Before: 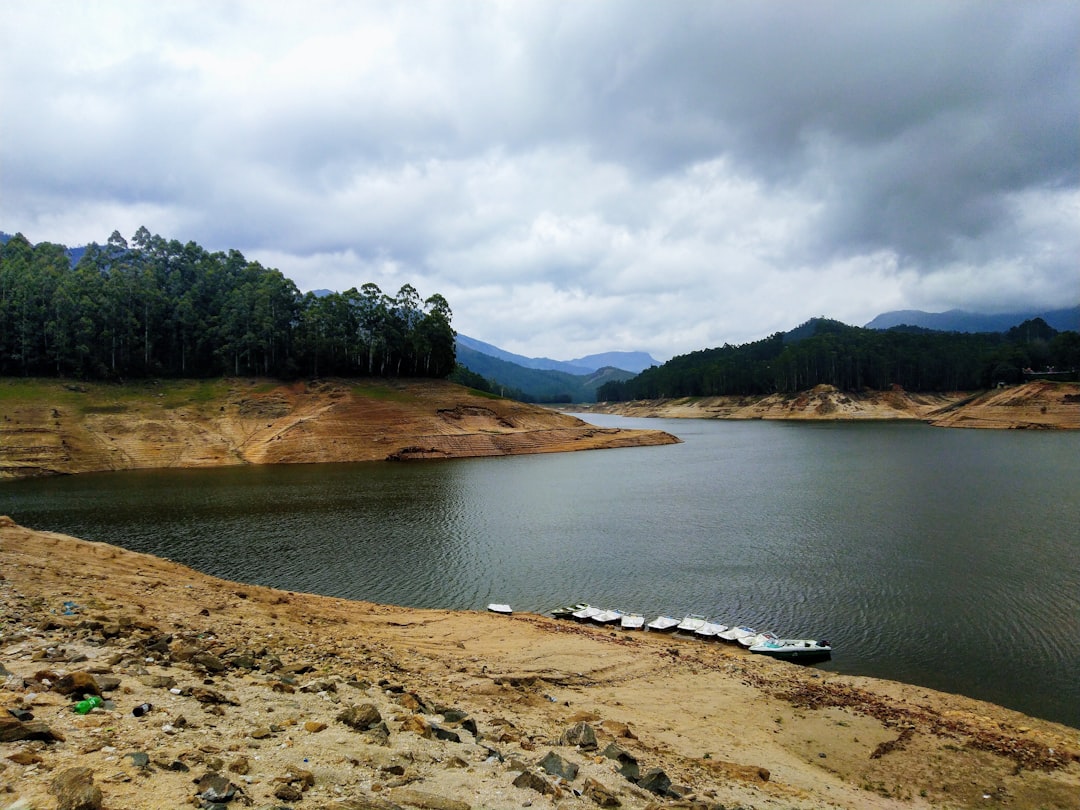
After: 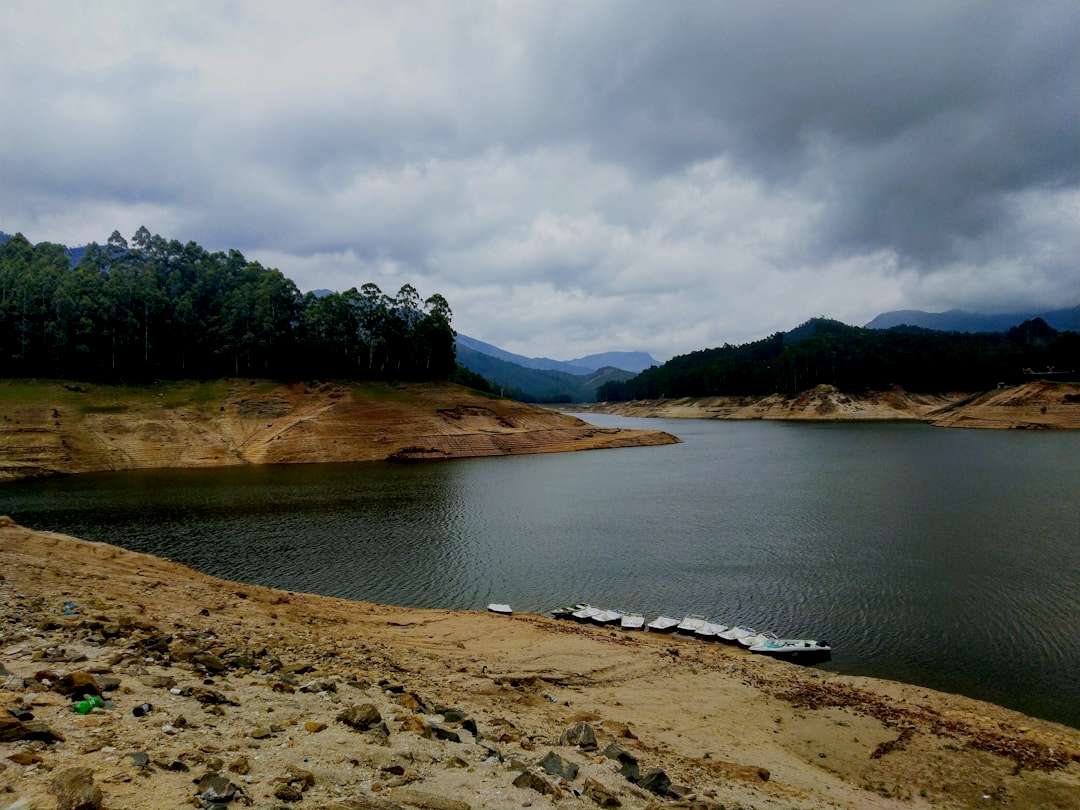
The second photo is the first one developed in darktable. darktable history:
exposure: black level correction 0.009, exposure -0.637 EV, compensate highlight preservation false
tone equalizer: on, module defaults
